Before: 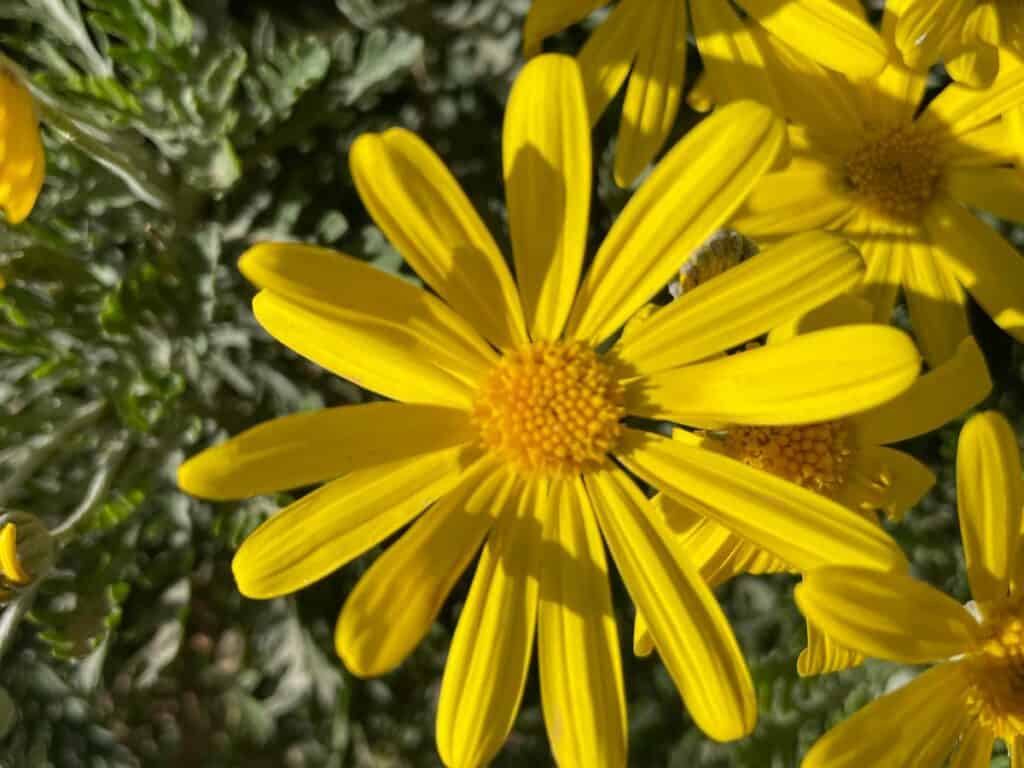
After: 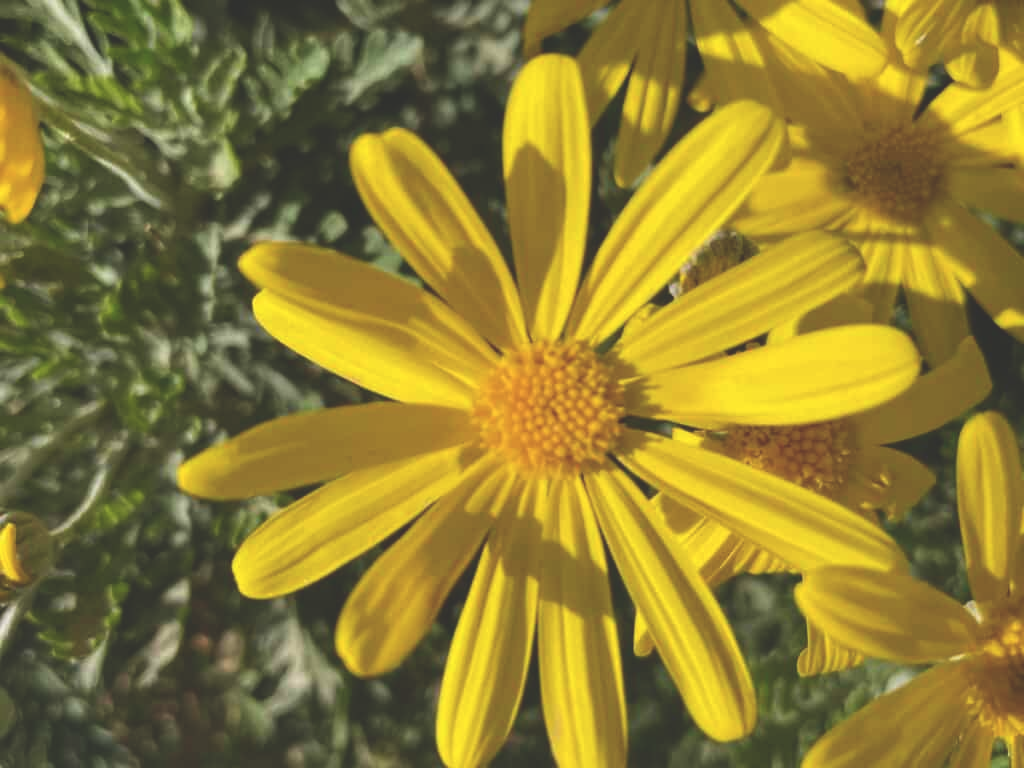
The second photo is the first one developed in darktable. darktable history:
exposure: black level correction -0.028, compensate highlight preservation false
velvia: on, module defaults
